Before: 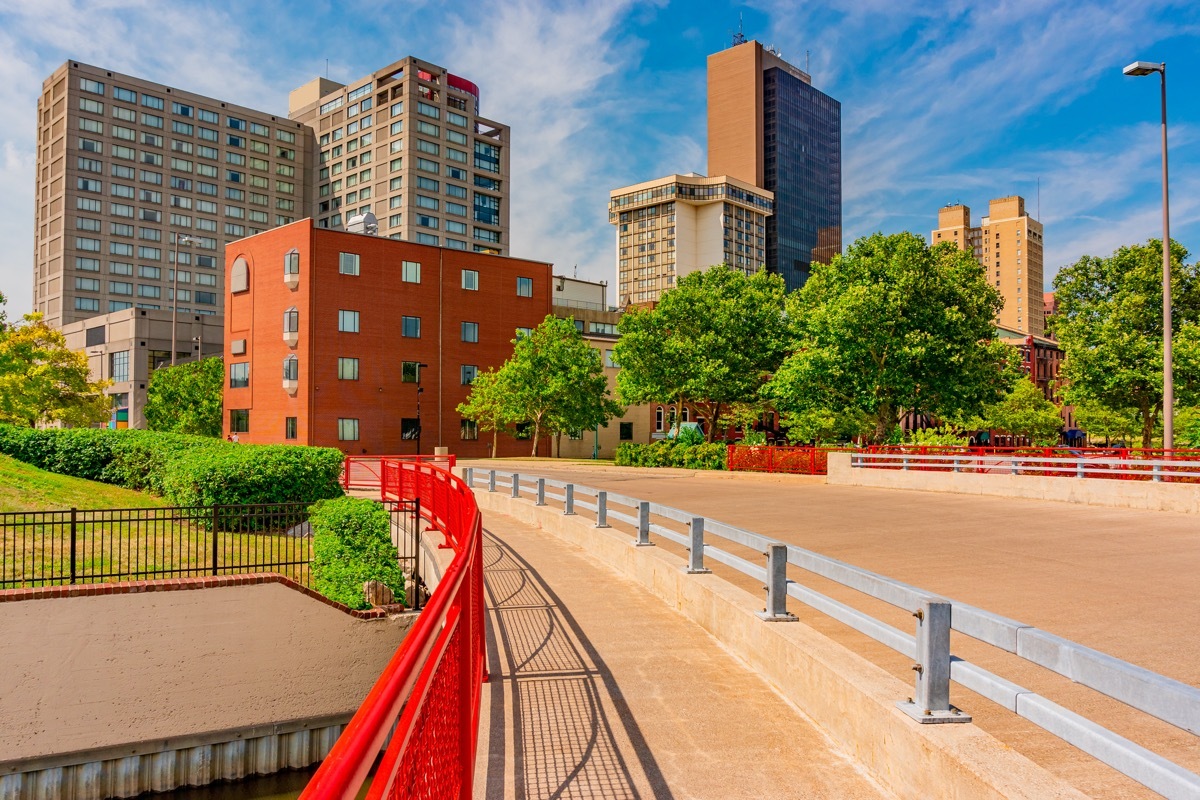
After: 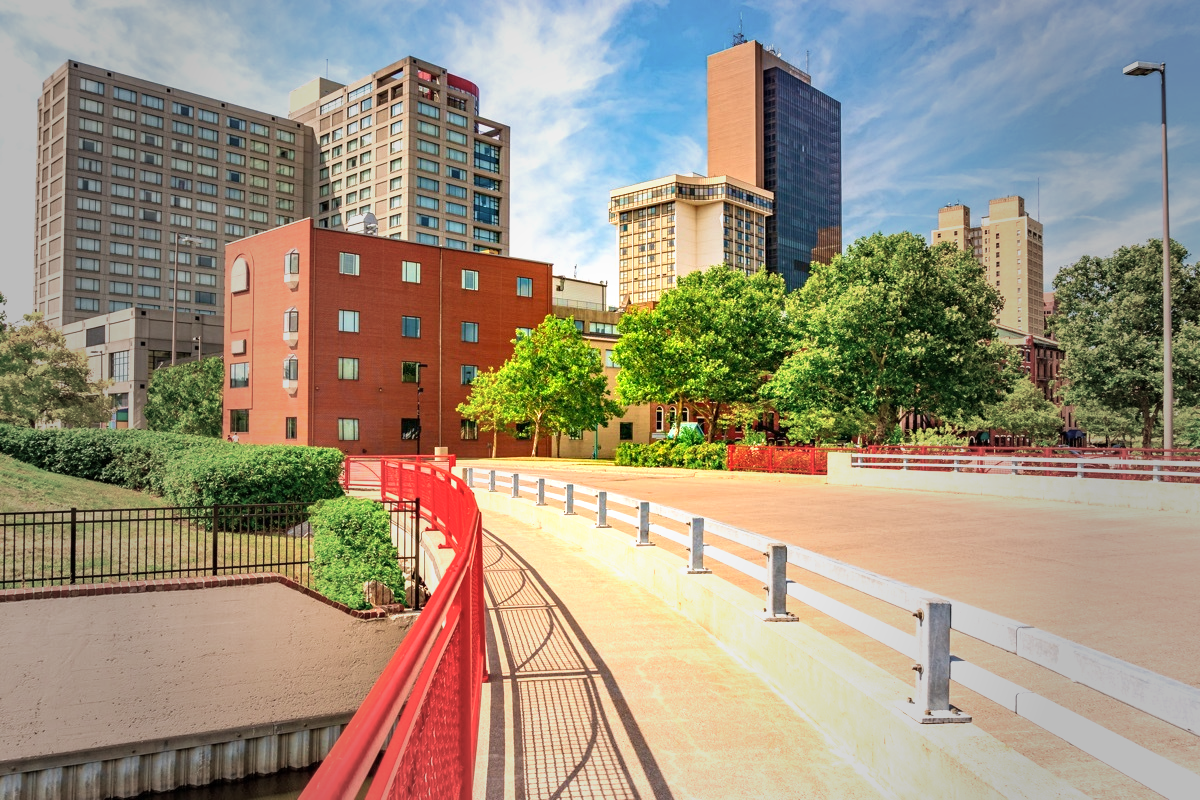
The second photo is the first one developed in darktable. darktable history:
exposure: exposure 0.927 EV, compensate highlight preservation false
vignetting: fall-off start 16.8%, fall-off radius 99.28%, width/height ratio 0.718
velvia: on, module defaults
